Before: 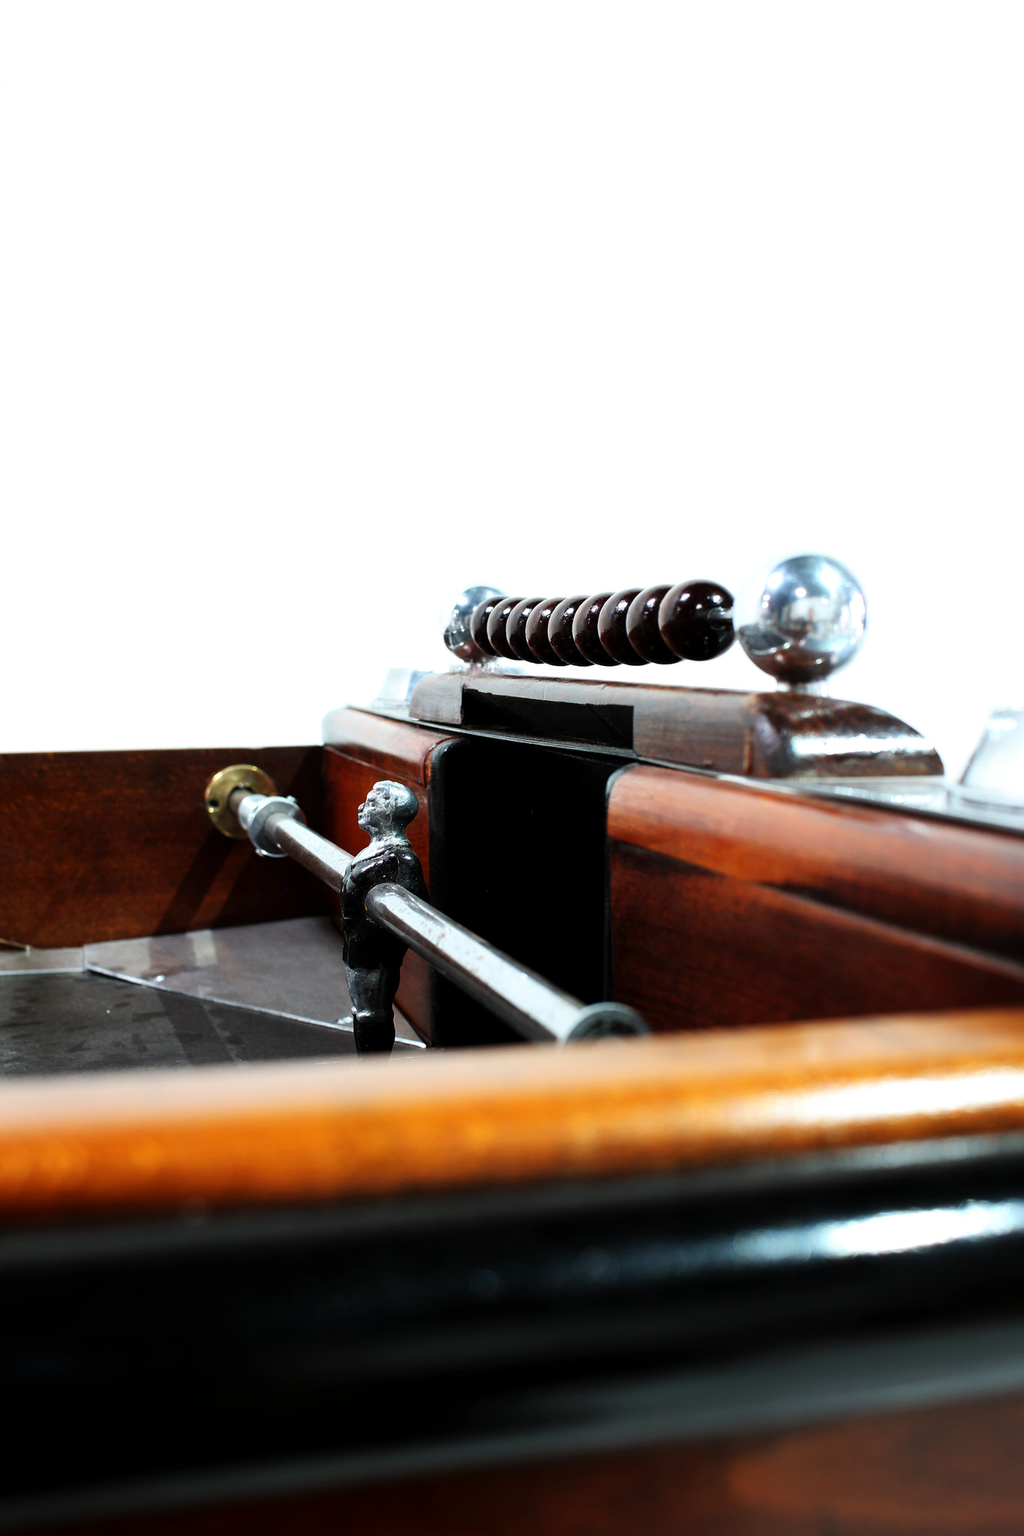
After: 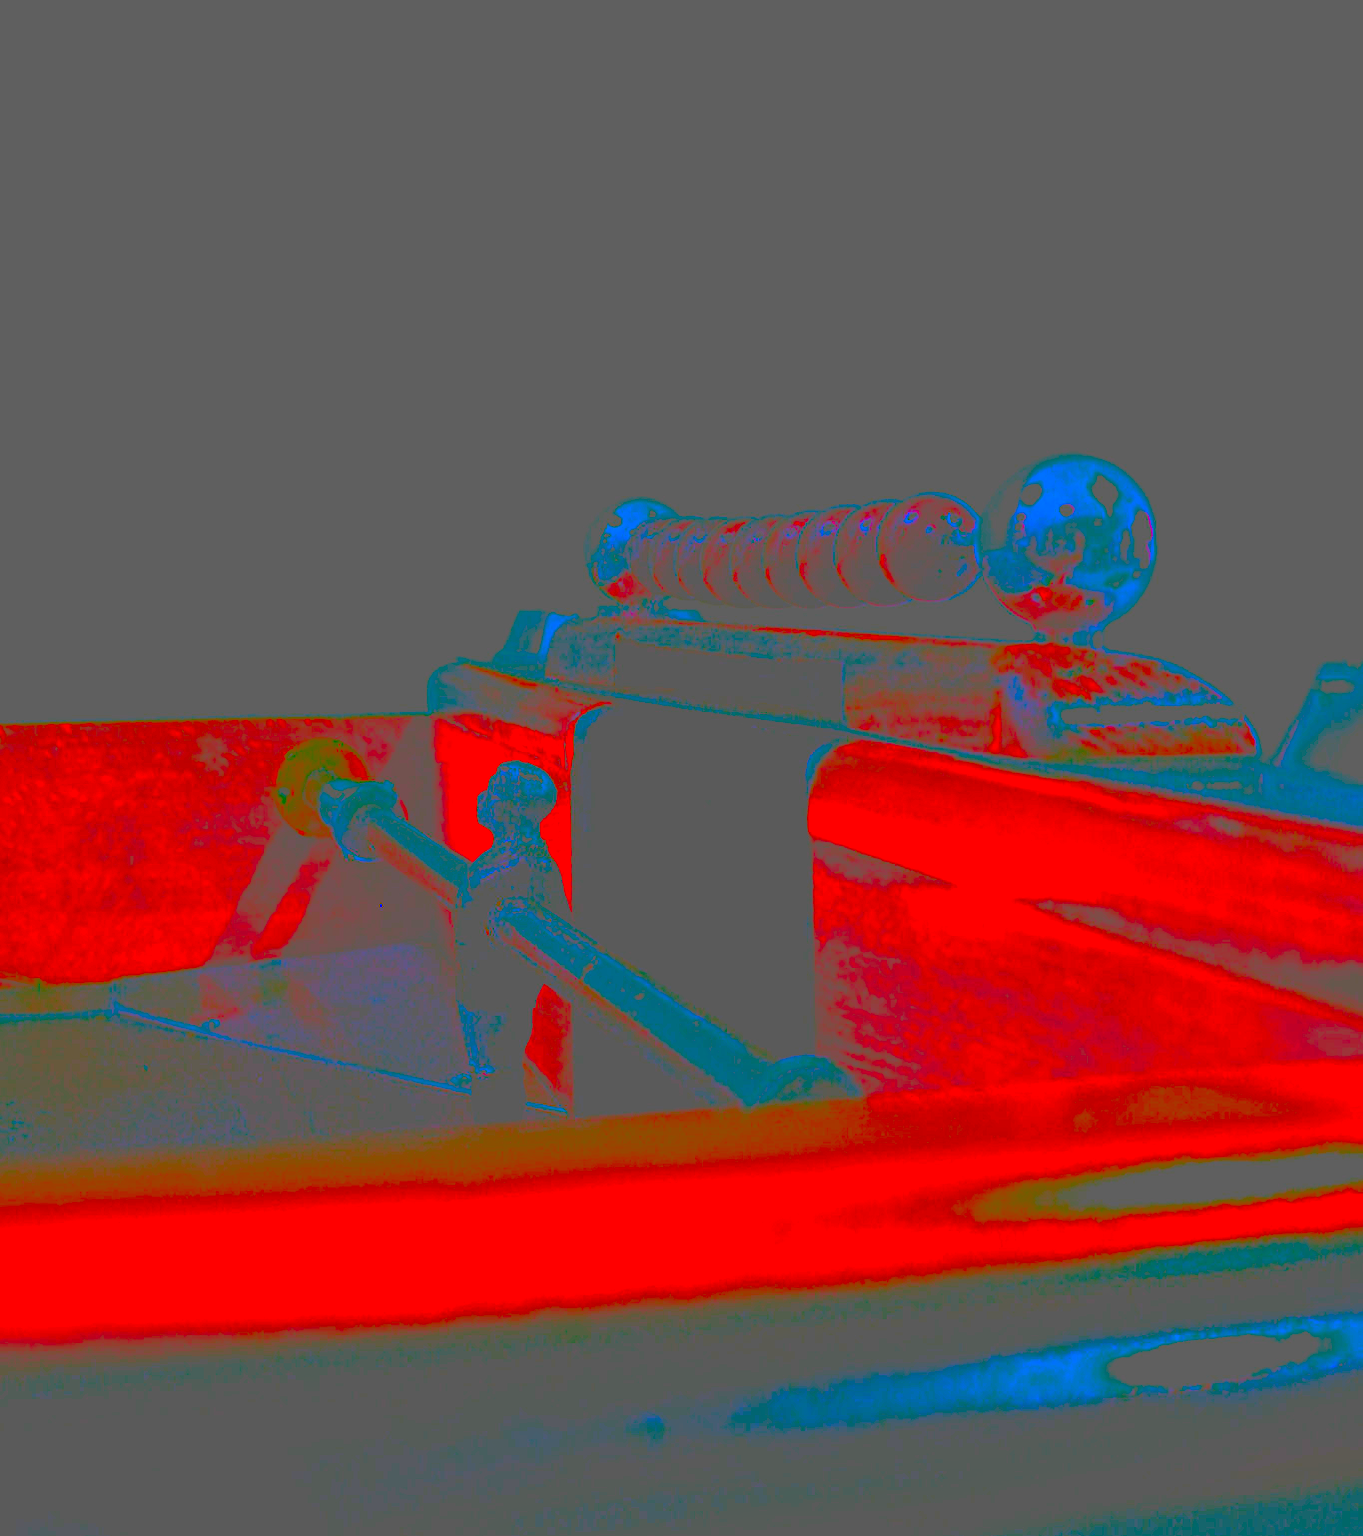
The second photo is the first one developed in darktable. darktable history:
crop: top 13.639%, bottom 11.247%
color correction: highlights b* 0.06, saturation 2.96
sharpen: on, module defaults
contrast brightness saturation: contrast -0.98, brightness -0.175, saturation 0.762
contrast equalizer: octaves 7, y [[0.439, 0.44, 0.442, 0.457, 0.493, 0.498], [0.5 ×6], [0.5 ×6], [0 ×6], [0 ×6]]
